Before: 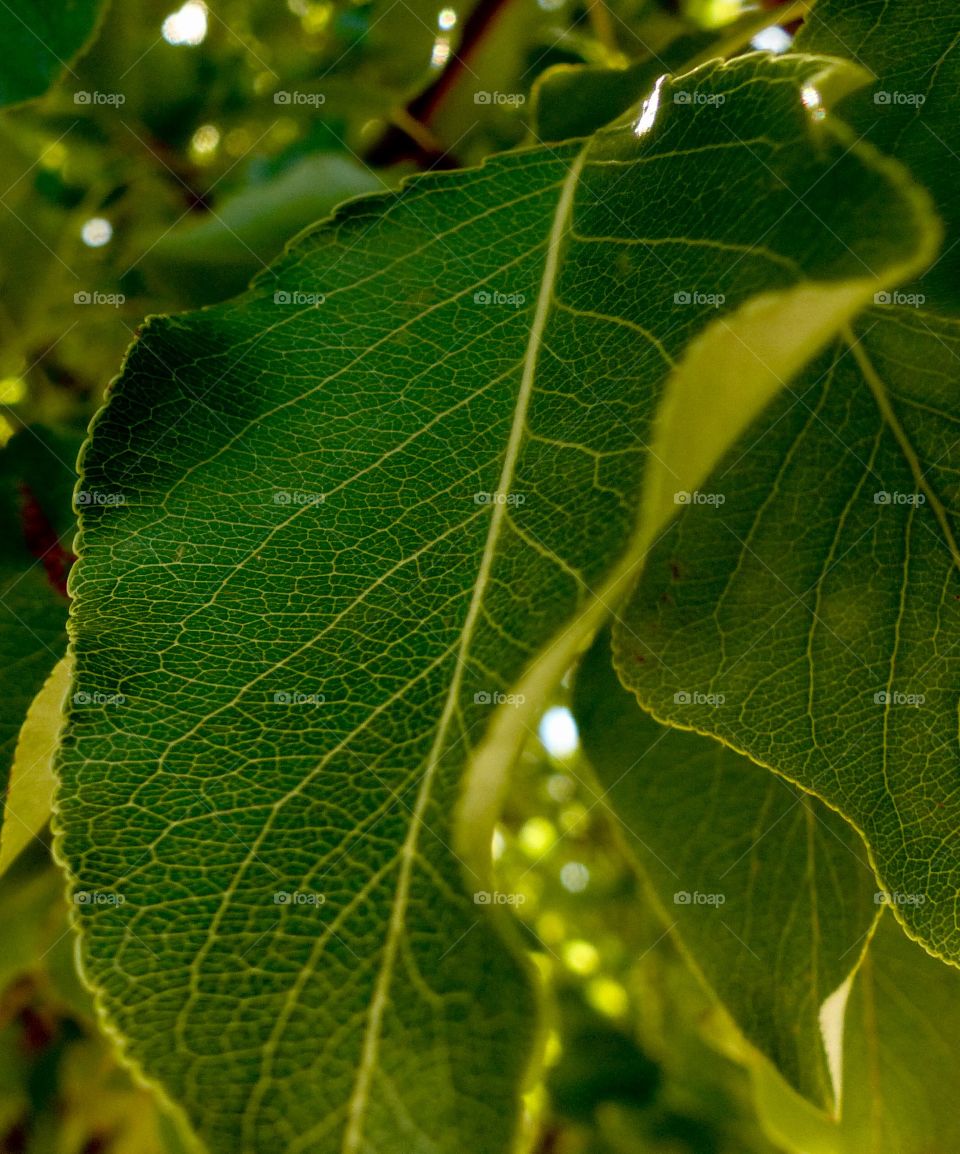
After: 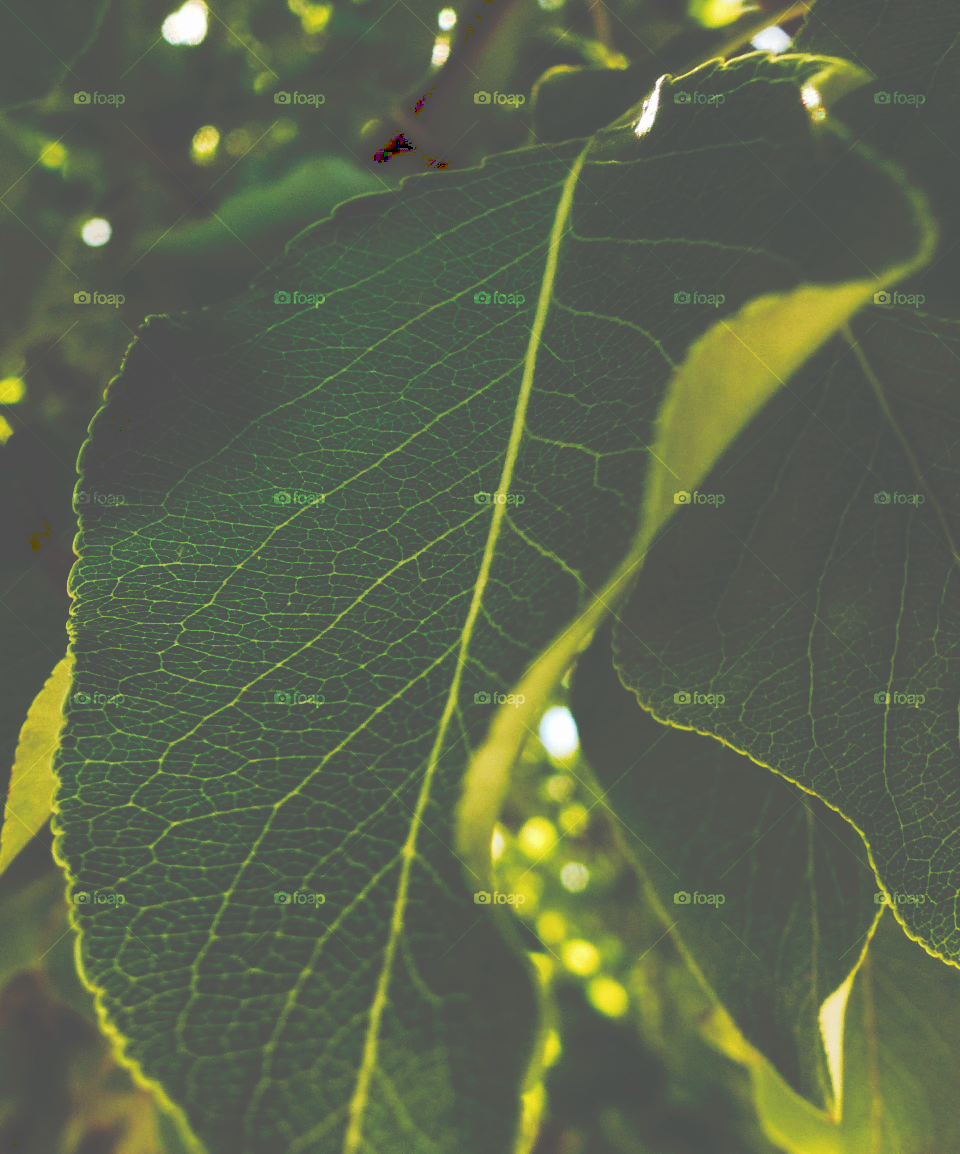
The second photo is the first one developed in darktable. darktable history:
tone curve: curves: ch0 [(0, 0) (0.003, 0.331) (0.011, 0.333) (0.025, 0.333) (0.044, 0.334) (0.069, 0.335) (0.1, 0.338) (0.136, 0.342) (0.177, 0.347) (0.224, 0.352) (0.277, 0.359) (0.335, 0.39) (0.399, 0.434) (0.468, 0.509) (0.543, 0.615) (0.623, 0.731) (0.709, 0.814) (0.801, 0.88) (0.898, 0.921) (1, 1)], preserve colors none
contrast brightness saturation: saturation -0.043
